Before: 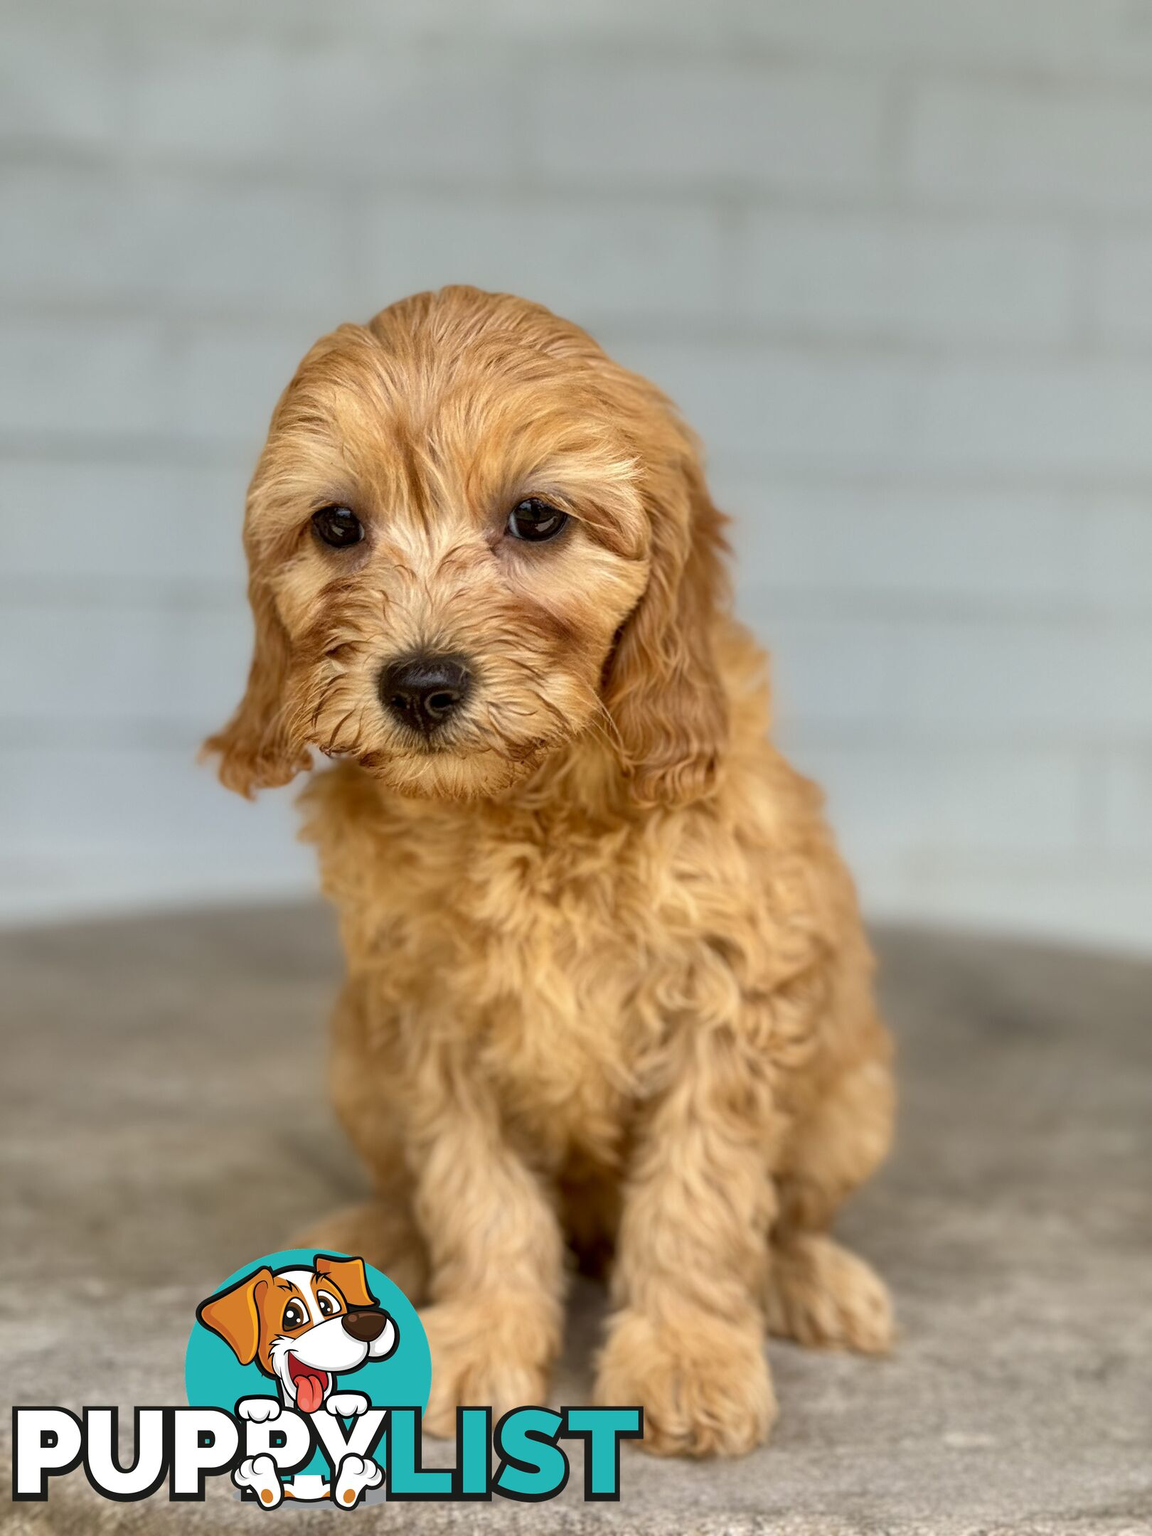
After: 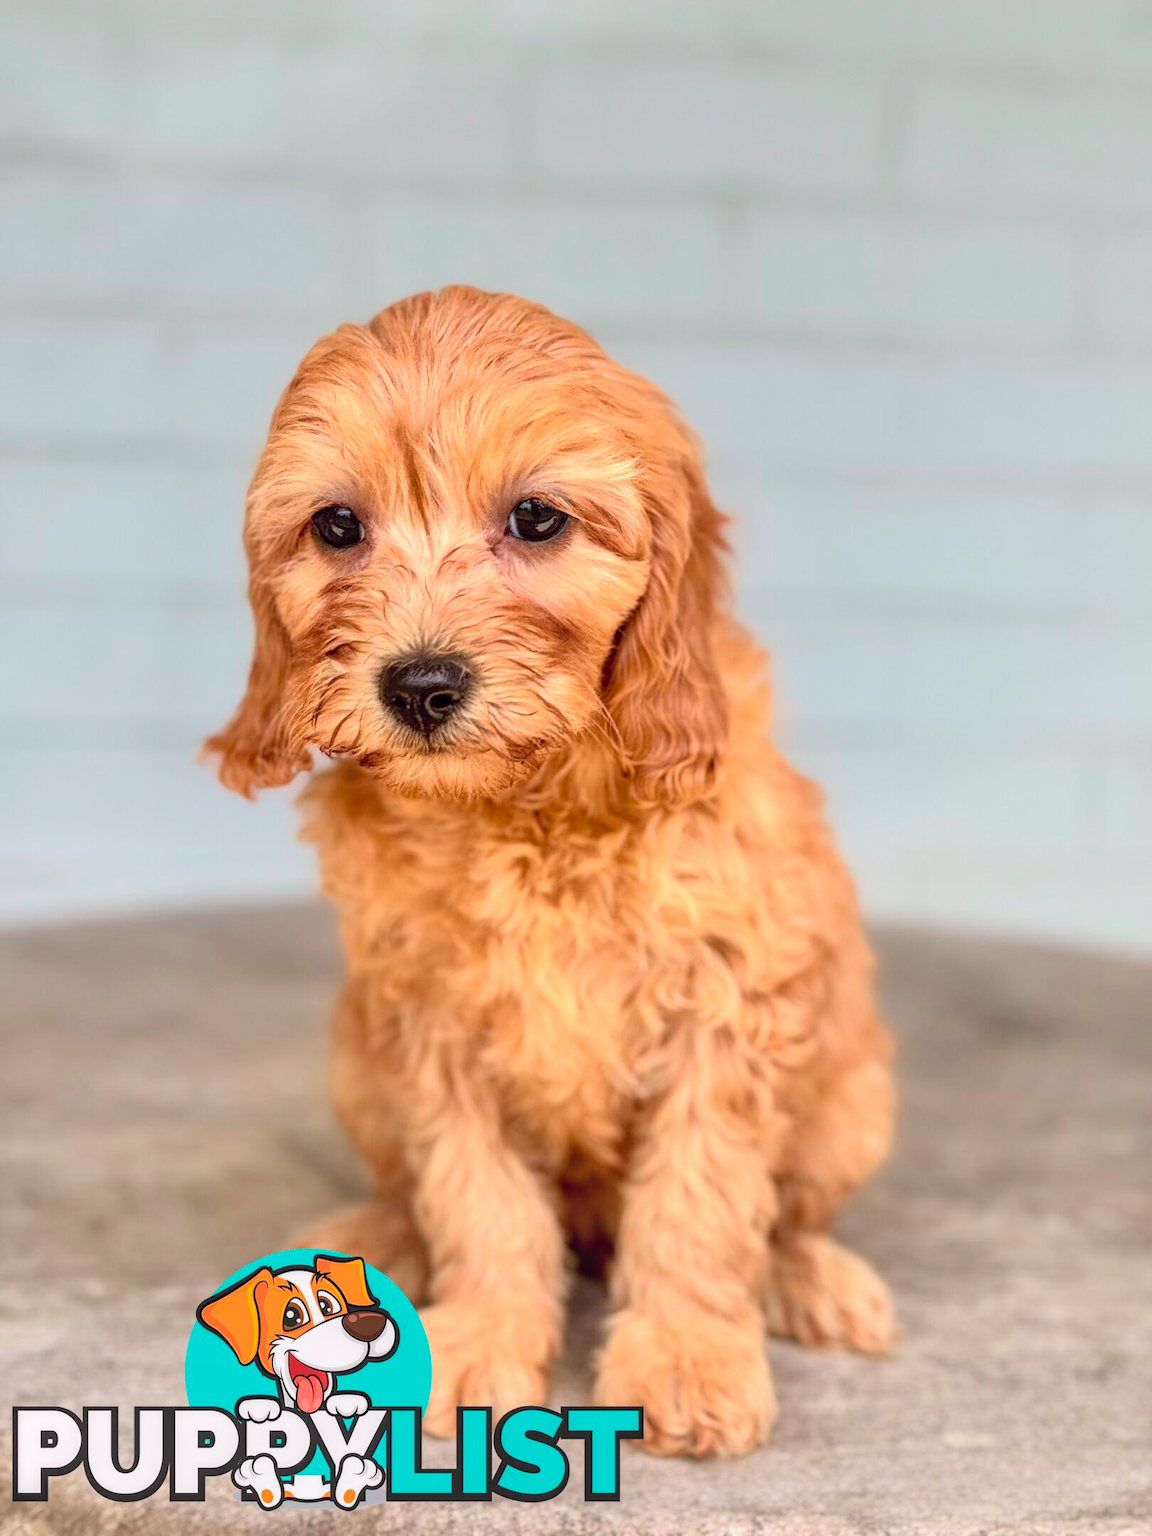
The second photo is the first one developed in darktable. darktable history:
local contrast: on, module defaults
tone curve: curves: ch0 [(0, 0.025) (0.15, 0.143) (0.452, 0.486) (0.751, 0.788) (1, 0.961)]; ch1 [(0, 0) (0.43, 0.408) (0.476, 0.469) (0.497, 0.507) (0.546, 0.571) (0.566, 0.607) (0.62, 0.657) (1, 1)]; ch2 [(0, 0) (0.386, 0.397) (0.505, 0.498) (0.547, 0.546) (0.579, 0.58) (1, 1)], color space Lab, independent channels, preserve colors none
contrast brightness saturation: brightness 0.15
